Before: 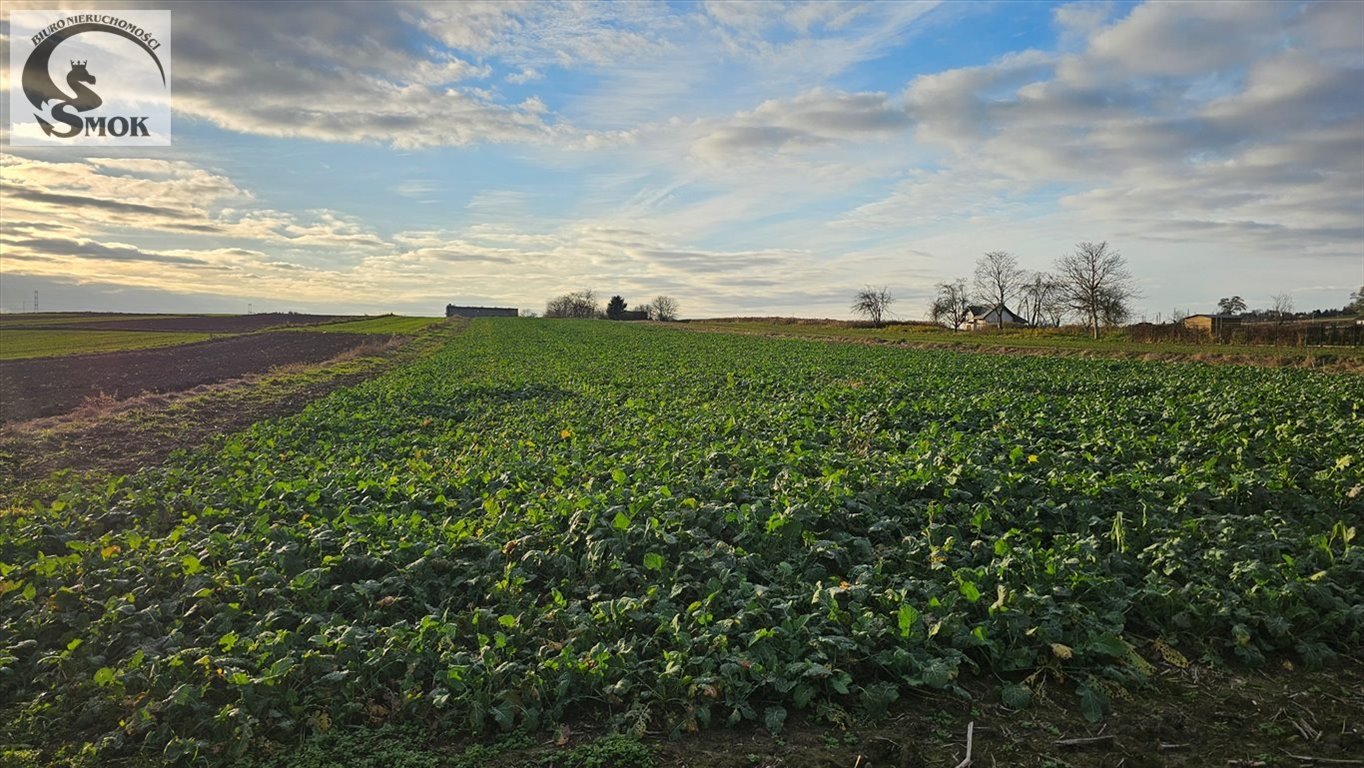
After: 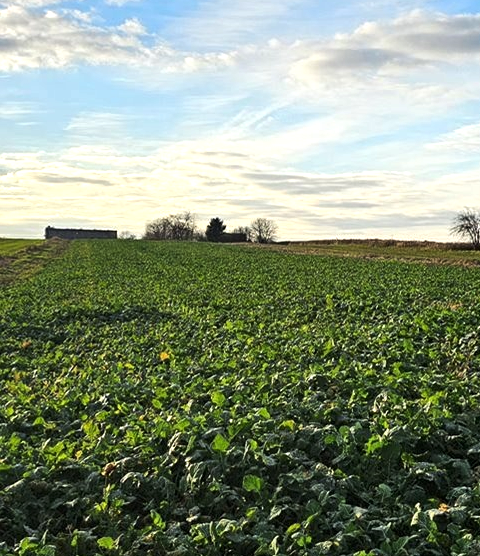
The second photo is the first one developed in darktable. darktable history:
tone equalizer: -8 EV -0.75 EV, -7 EV -0.7 EV, -6 EV -0.6 EV, -5 EV -0.4 EV, -3 EV 0.4 EV, -2 EV 0.6 EV, -1 EV 0.7 EV, +0 EV 0.75 EV, edges refinement/feathering 500, mask exposure compensation -1.57 EV, preserve details no
local contrast: highlights 100%, shadows 100%, detail 120%, midtone range 0.2
crop and rotate: left 29.476%, top 10.214%, right 35.32%, bottom 17.333%
